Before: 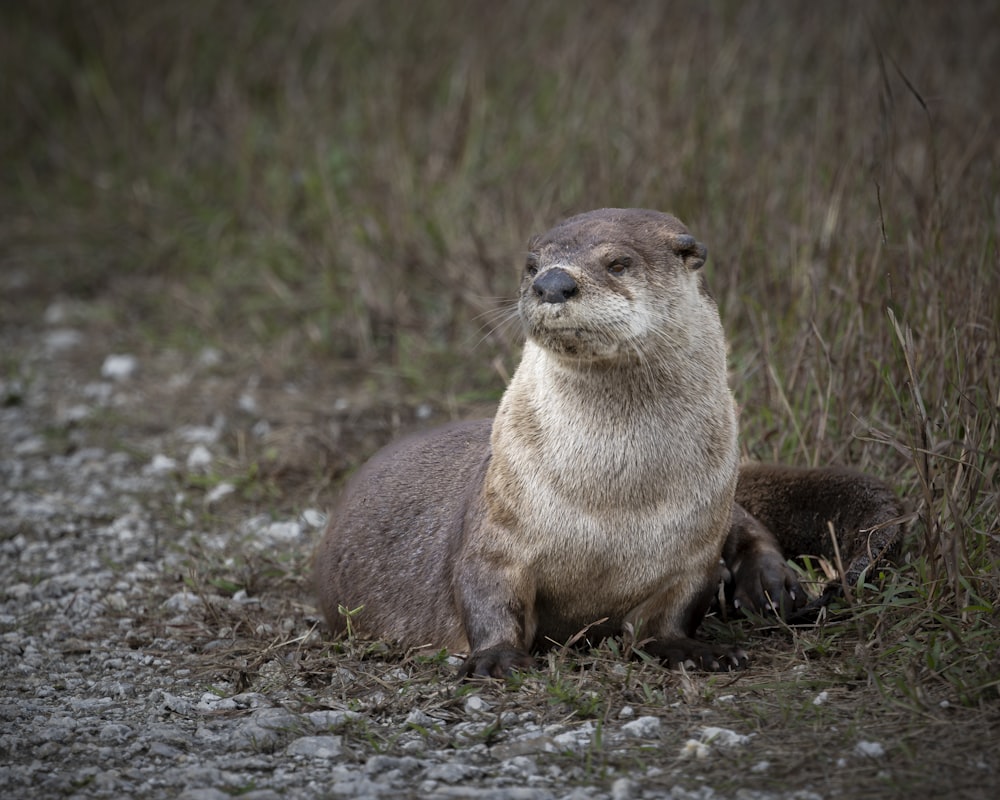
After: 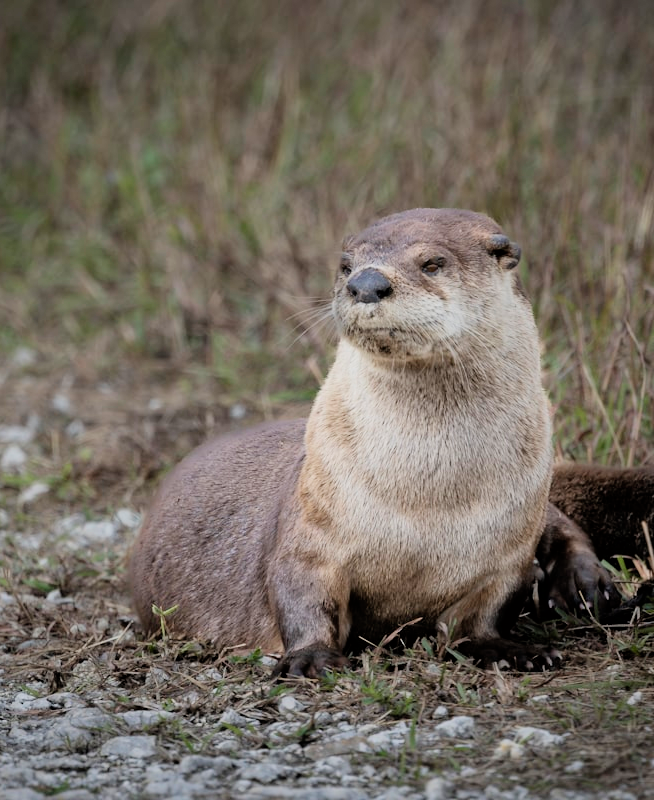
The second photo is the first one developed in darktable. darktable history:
filmic rgb: black relative exposure -7.14 EV, white relative exposure 5.37 EV, threshold 2.94 EV, hardness 3.02, color science v6 (2022), enable highlight reconstruction true
crop and rotate: left 18.631%, right 15.966%
exposure: black level correction 0, exposure 0.693 EV, compensate exposure bias true, compensate highlight preservation false
